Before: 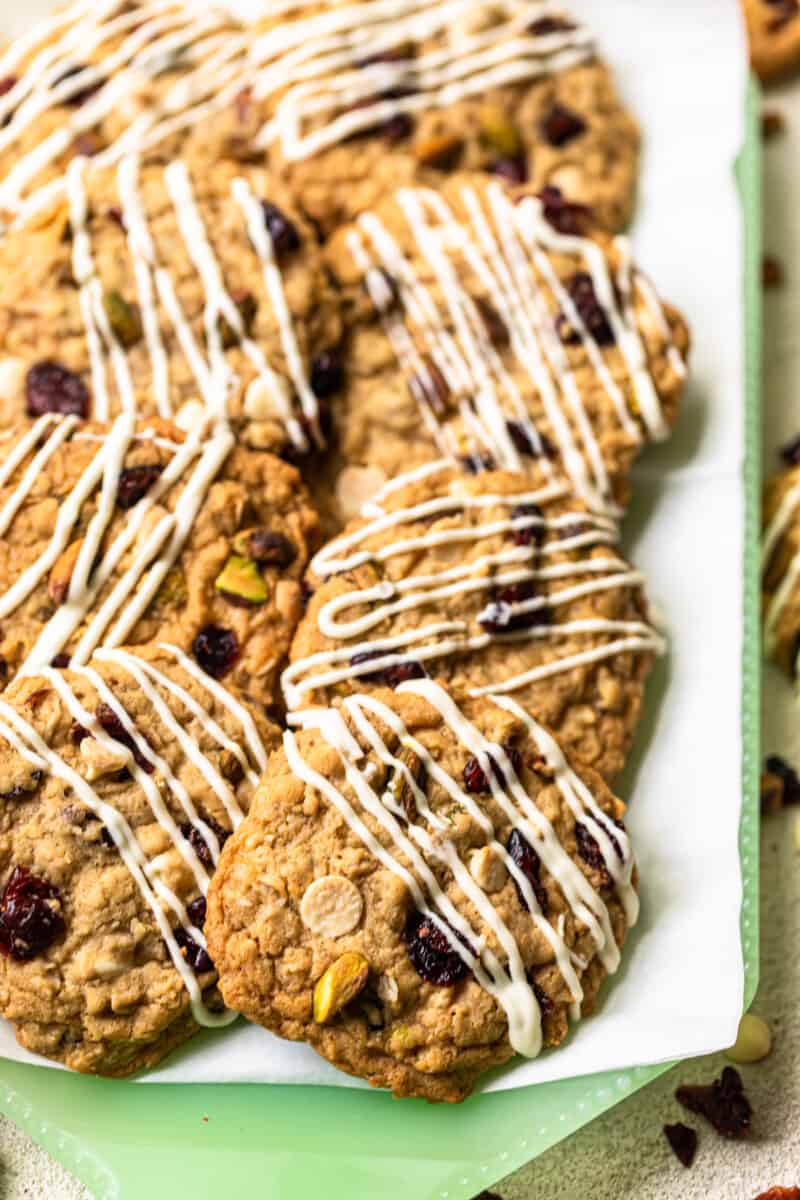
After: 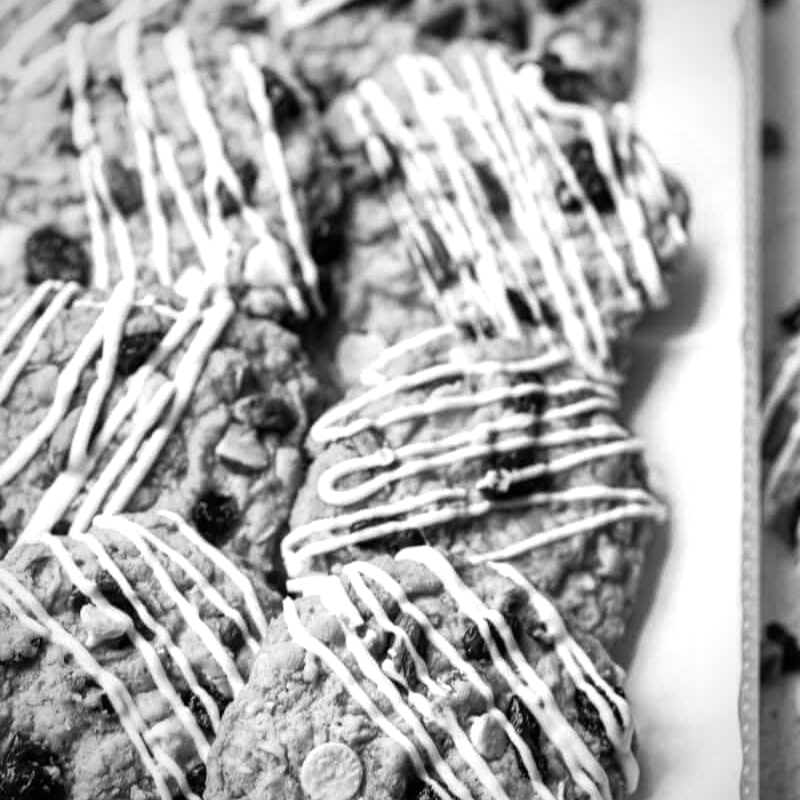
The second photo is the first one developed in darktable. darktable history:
contrast brightness saturation: saturation -1
color balance: contrast 10%
crop: top 11.166%, bottom 22.168%
vignetting: fall-off radius 60.92%
